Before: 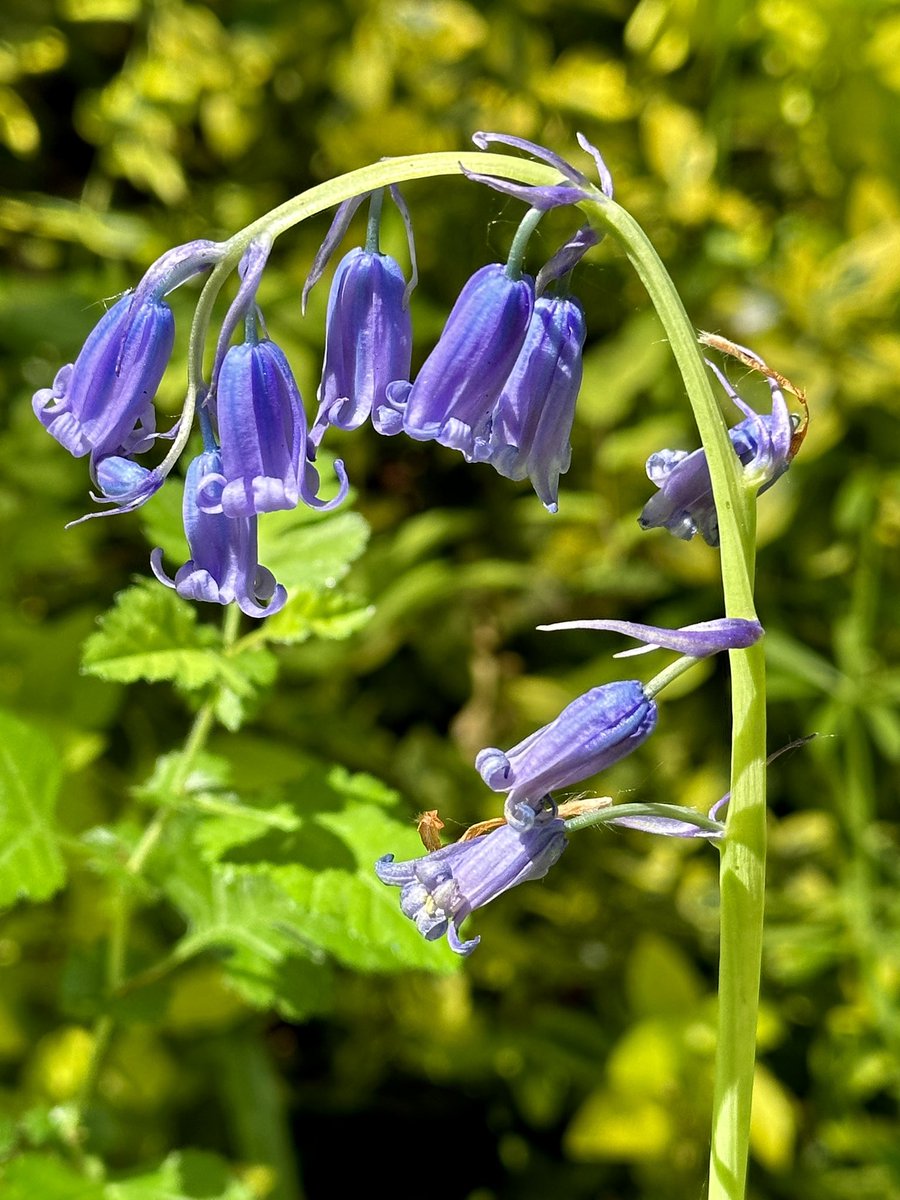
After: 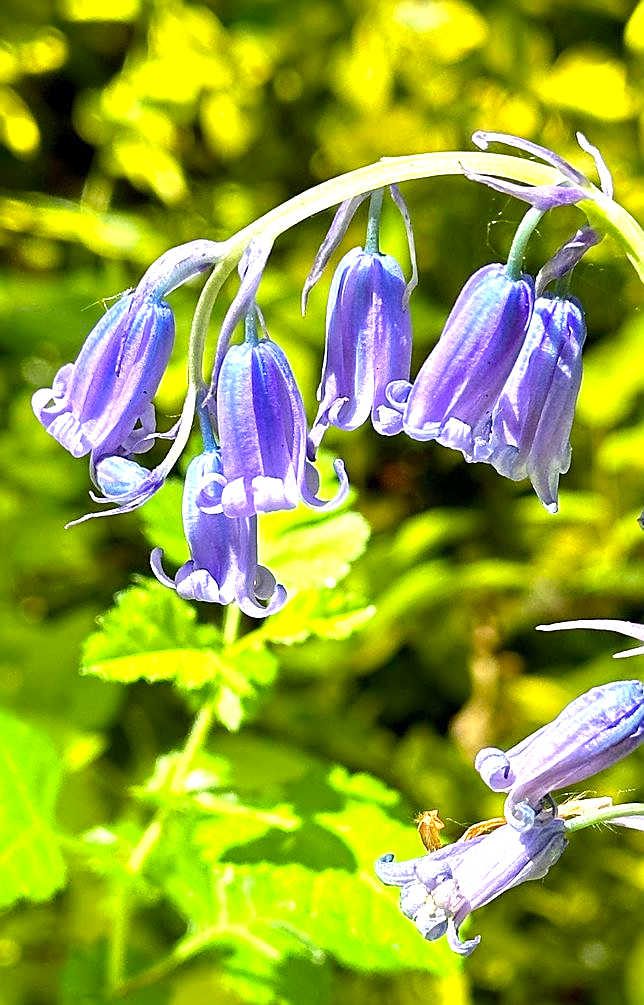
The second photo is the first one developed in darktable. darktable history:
crop: right 28.43%, bottom 16.184%
exposure: exposure 1.148 EV, compensate highlight preservation false
sharpen: on, module defaults
